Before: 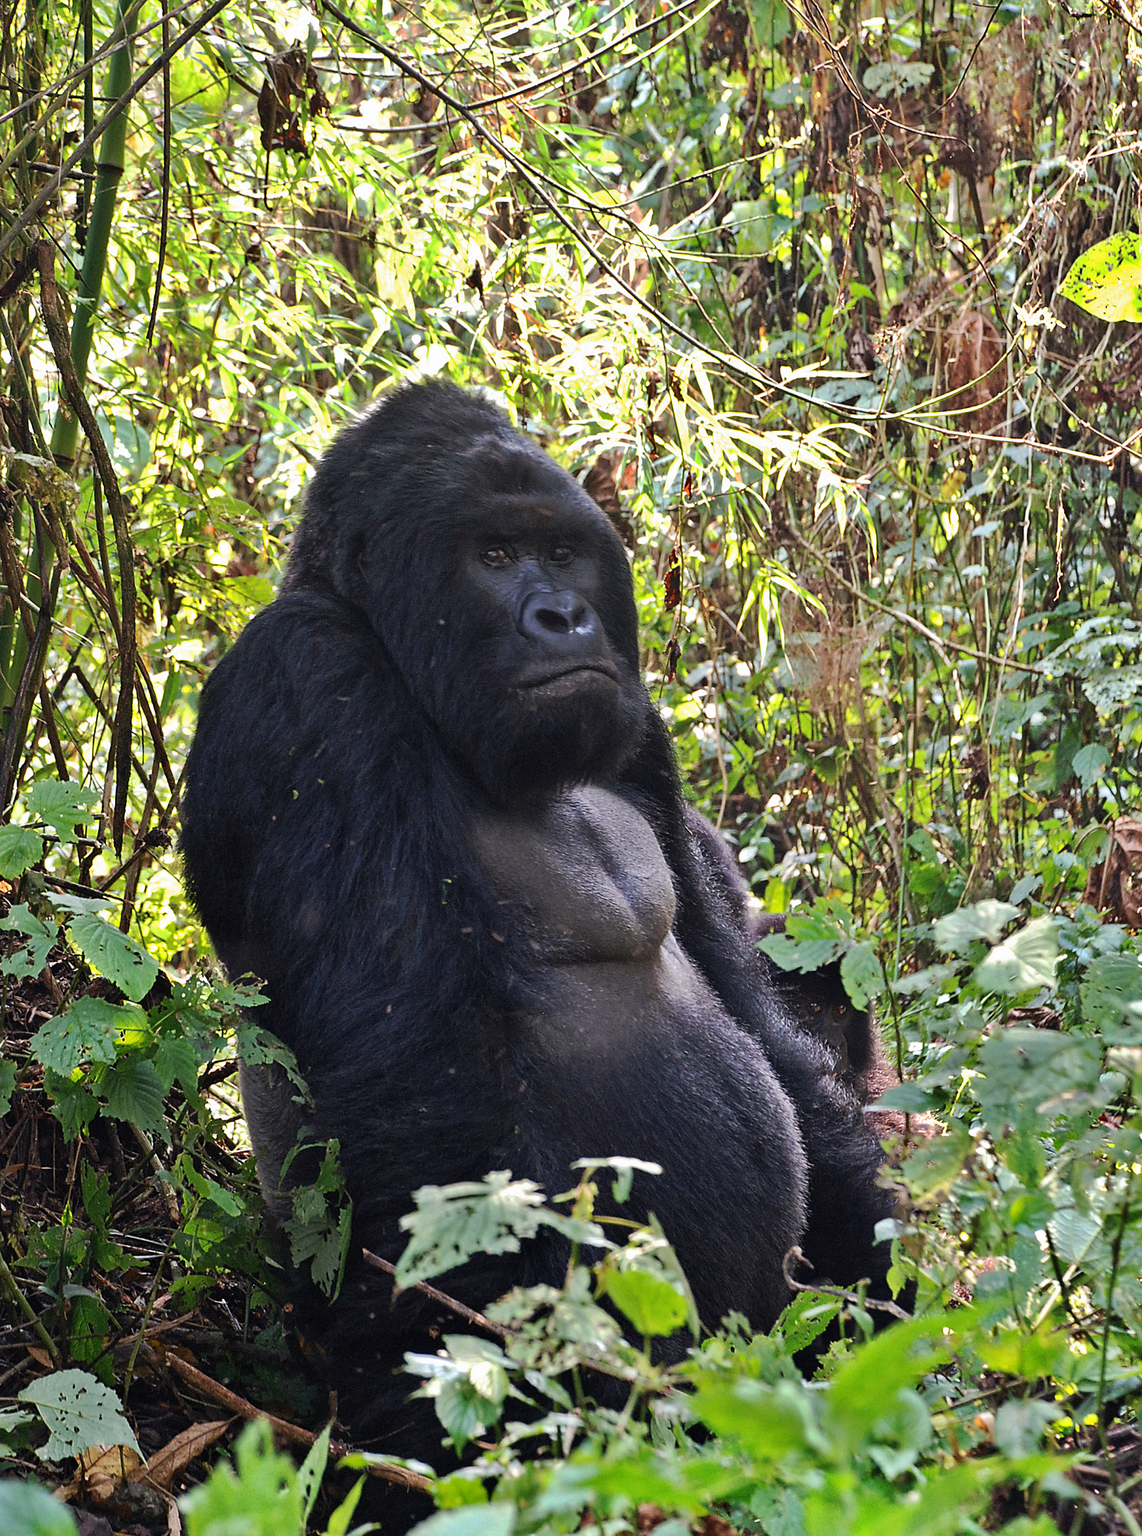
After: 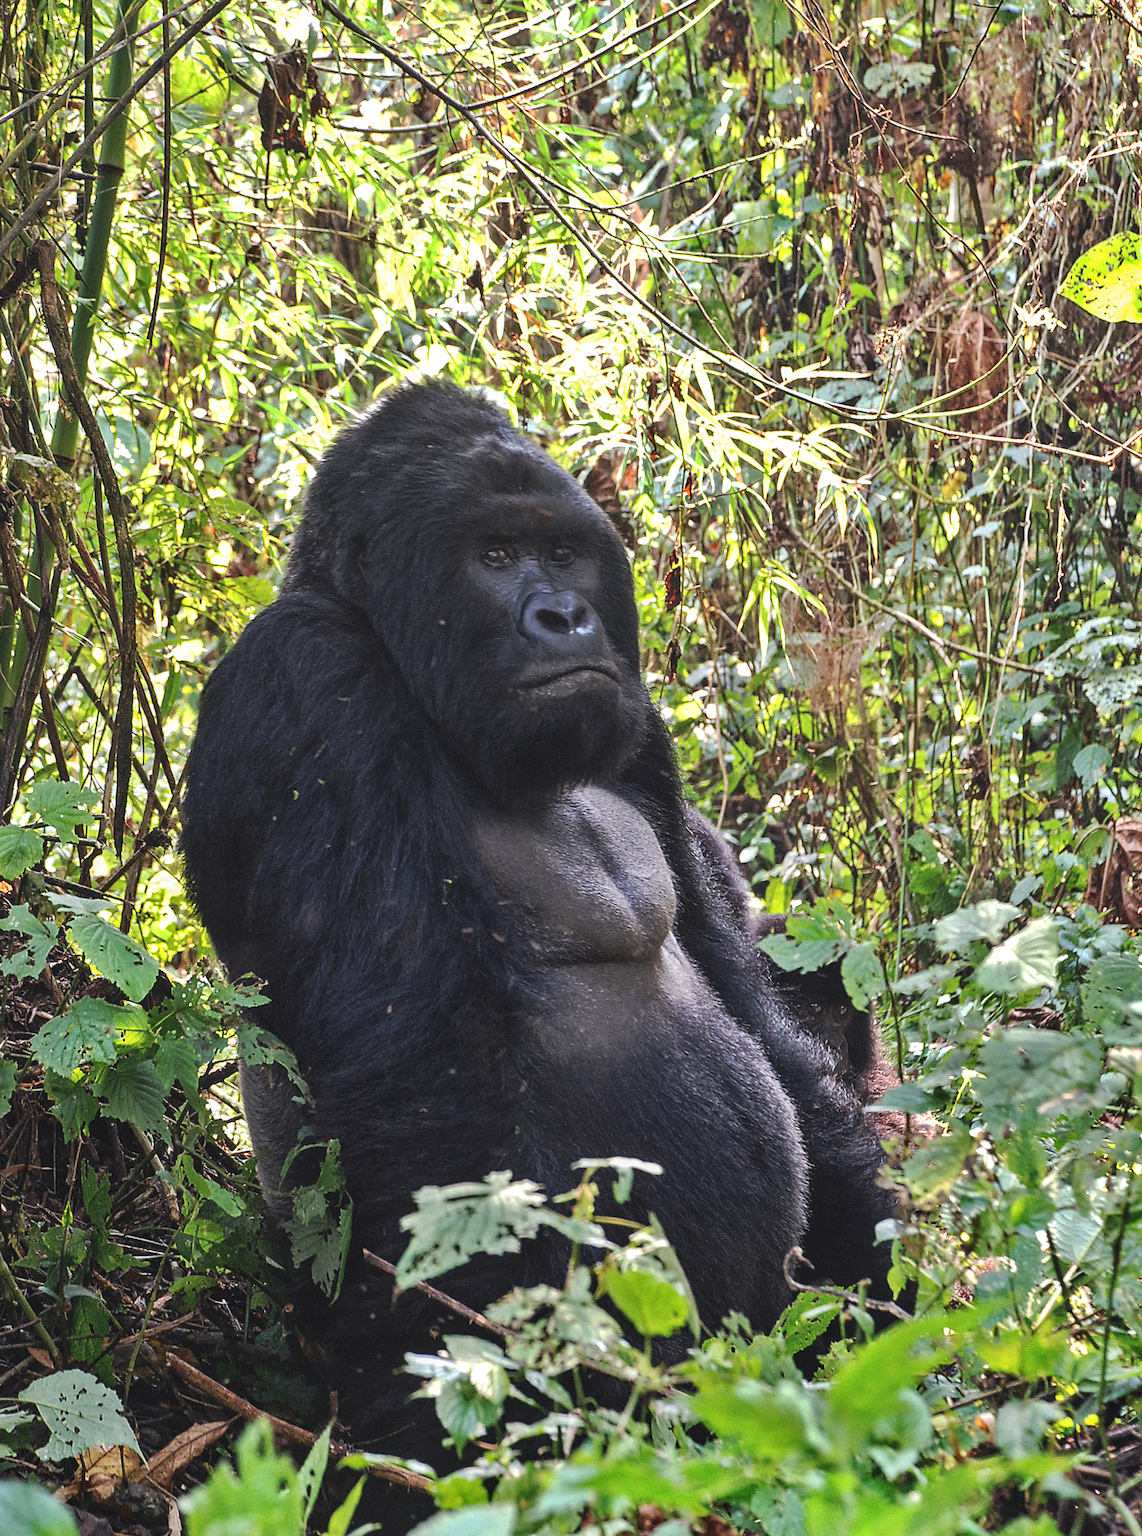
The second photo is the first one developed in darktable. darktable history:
local contrast: on, module defaults
exposure: black level correction -0.008, exposure 0.067 EV, compensate highlight preservation false
